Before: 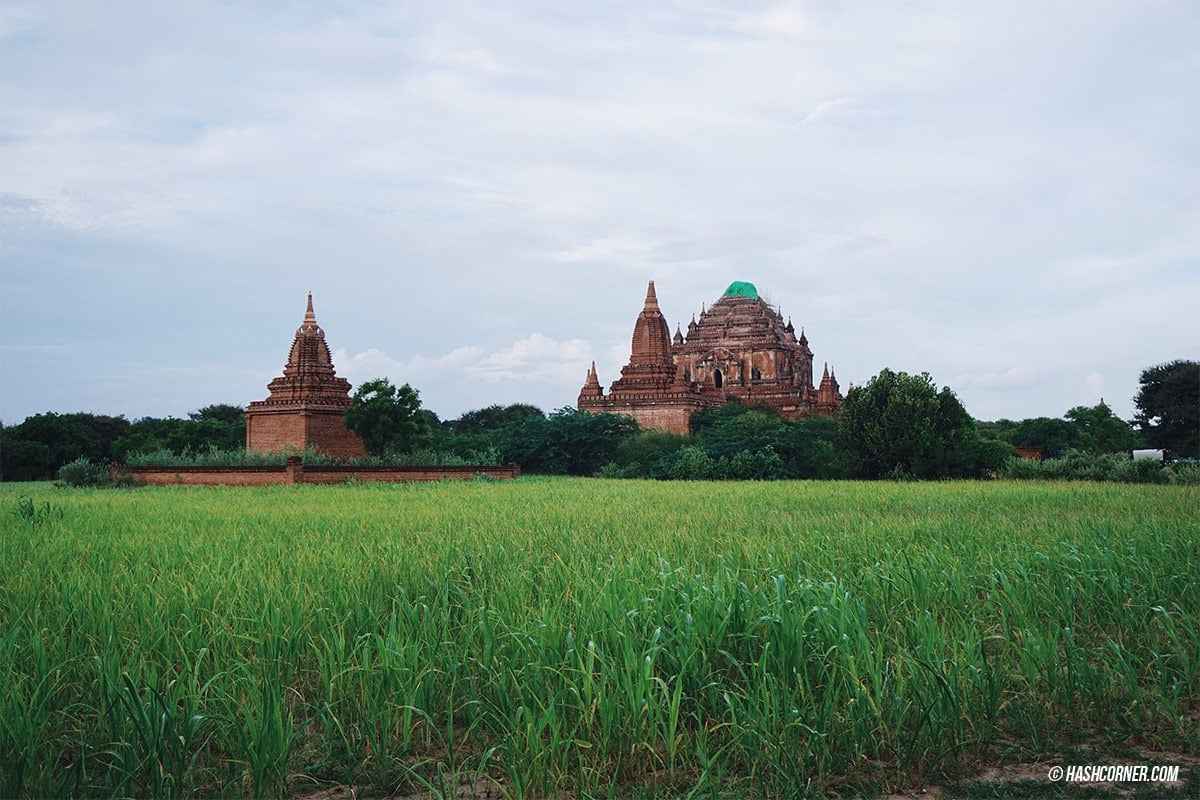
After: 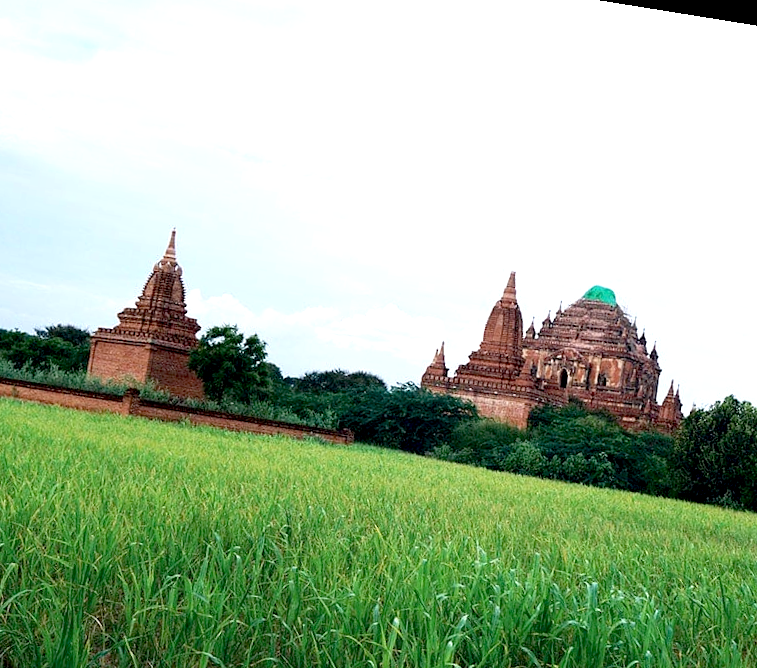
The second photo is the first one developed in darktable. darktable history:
crop: left 16.202%, top 11.208%, right 26.045%, bottom 20.557%
exposure: black level correction 0.012, exposure 0.7 EV, compensate exposure bias true, compensate highlight preservation false
rotate and perspective: rotation 9.12°, automatic cropping off
